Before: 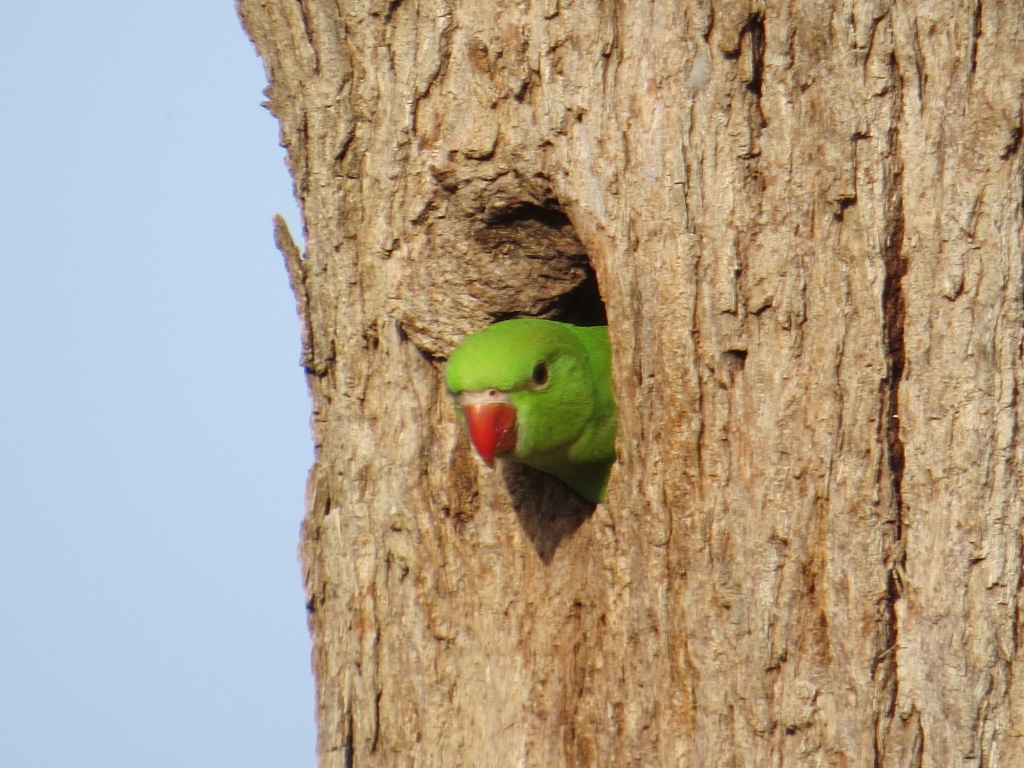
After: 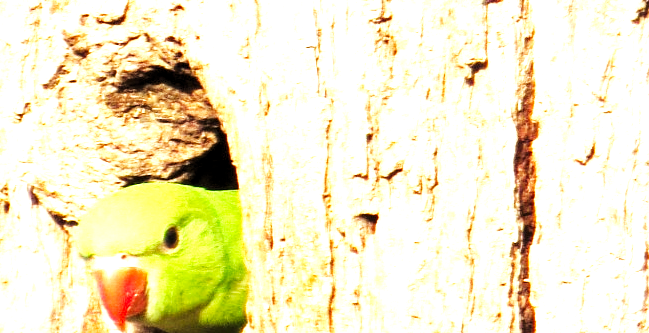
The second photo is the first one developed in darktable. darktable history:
crop: left 36.106%, top 17.796%, right 0.444%, bottom 38.718%
exposure: black level correction 0, exposure 1.001 EV, compensate exposure bias true, compensate highlight preservation false
tone equalizer: edges refinement/feathering 500, mask exposure compensation -1.57 EV, preserve details no
base curve: curves: ch0 [(0, 0) (0.007, 0.004) (0.027, 0.03) (0.046, 0.07) (0.207, 0.54) (0.442, 0.872) (0.673, 0.972) (1, 1)], preserve colors none
levels: levels [0.062, 0.494, 0.925]
local contrast: mode bilateral grid, contrast 20, coarseness 50, detail 119%, midtone range 0.2
